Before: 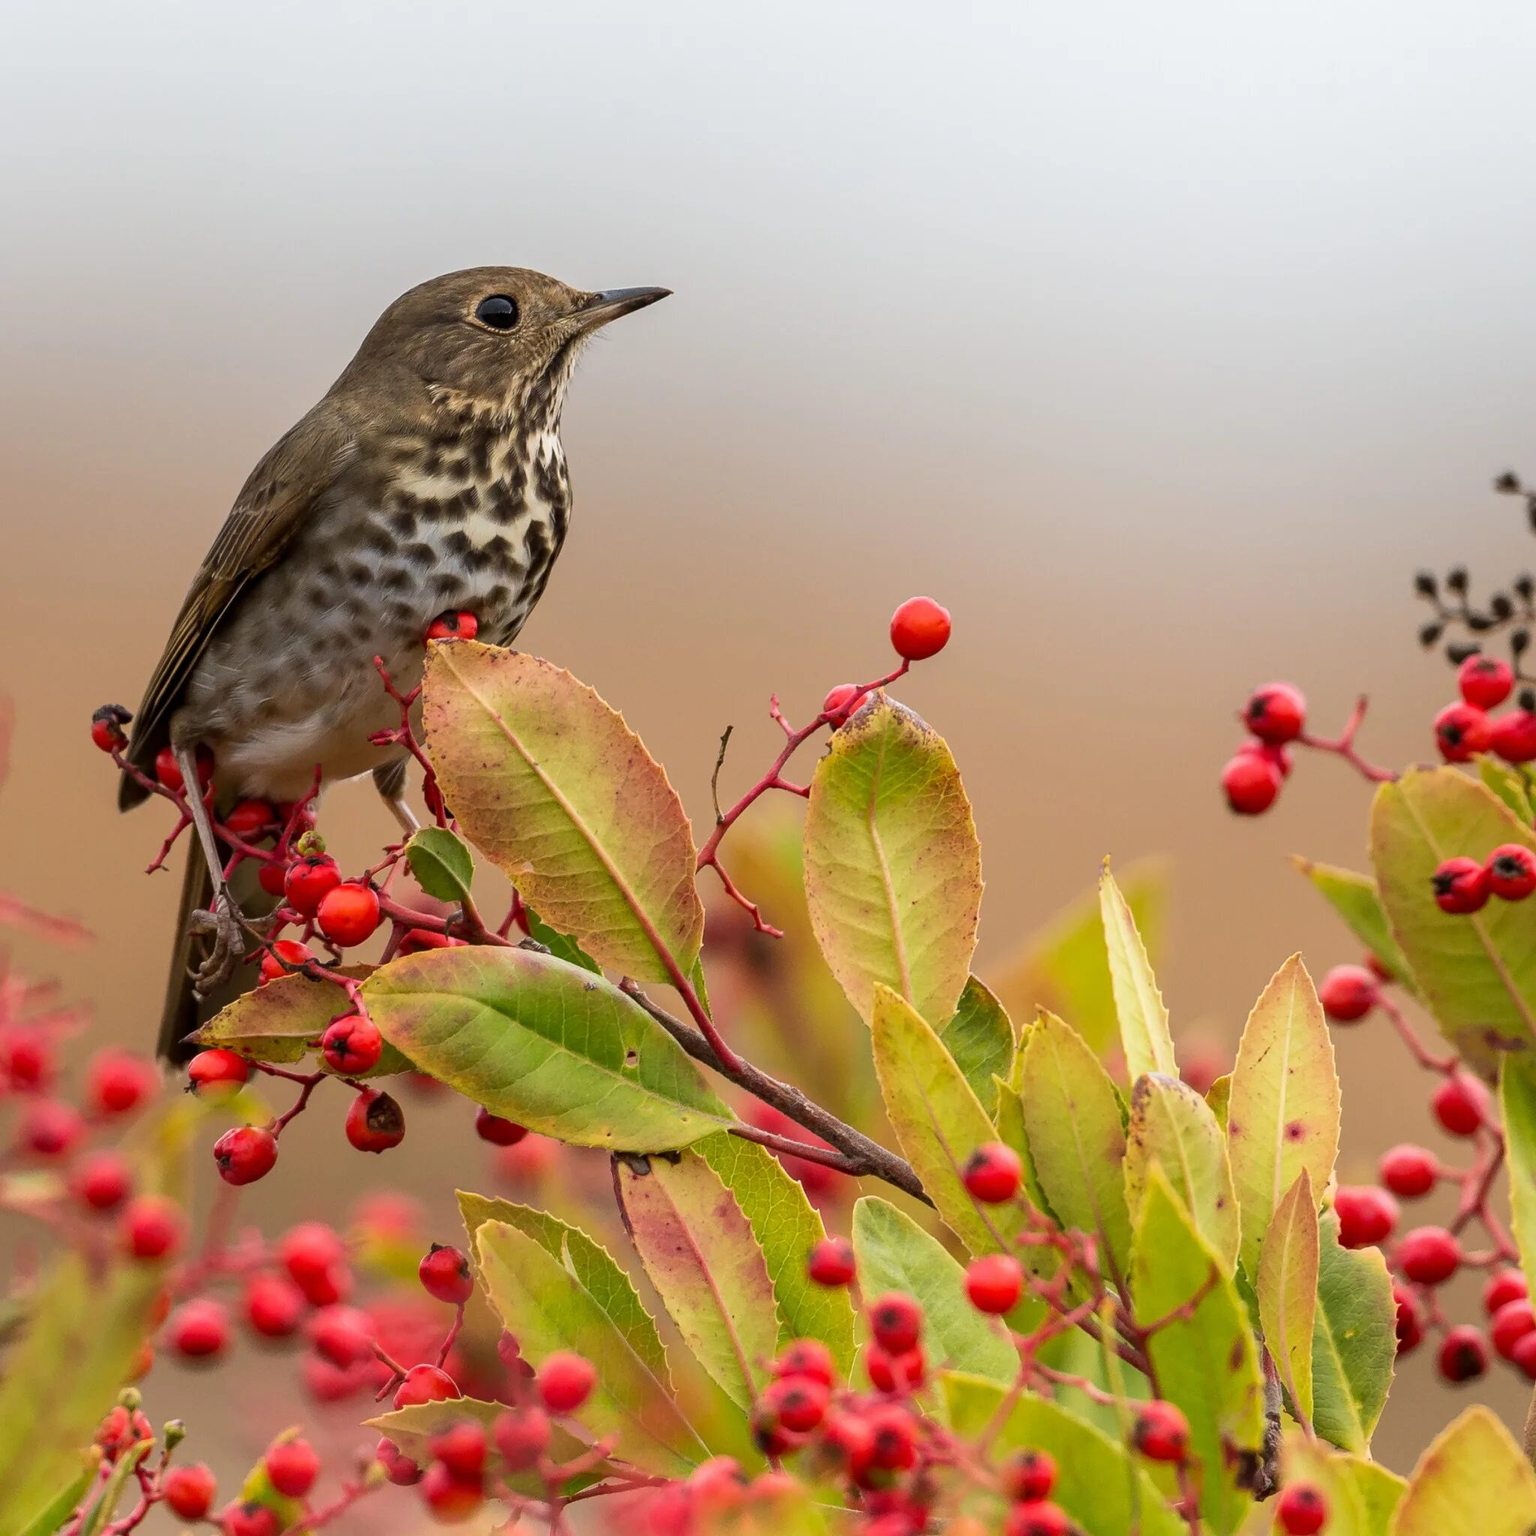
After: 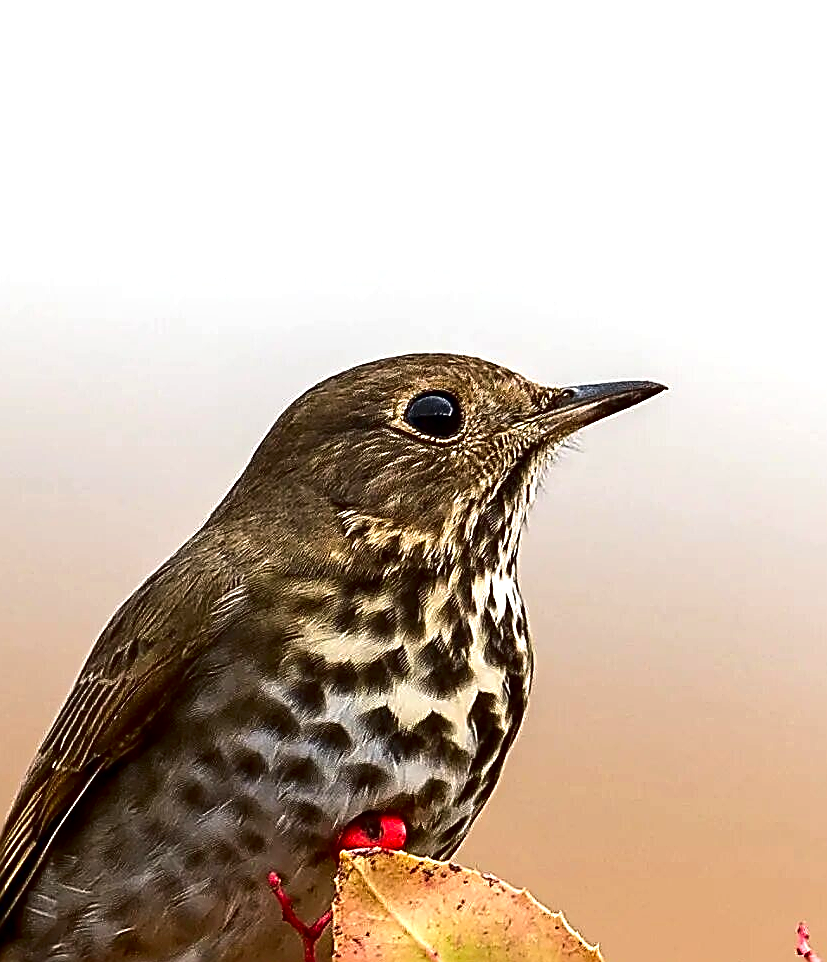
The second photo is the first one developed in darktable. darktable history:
contrast brightness saturation: contrast 0.126, brightness -0.234, saturation 0.144
exposure: black level correction 0, exposure 0.692 EV, compensate highlight preservation false
crop and rotate: left 11.254%, top 0.119%, right 48.357%, bottom 52.887%
sharpen: amount 1.988
